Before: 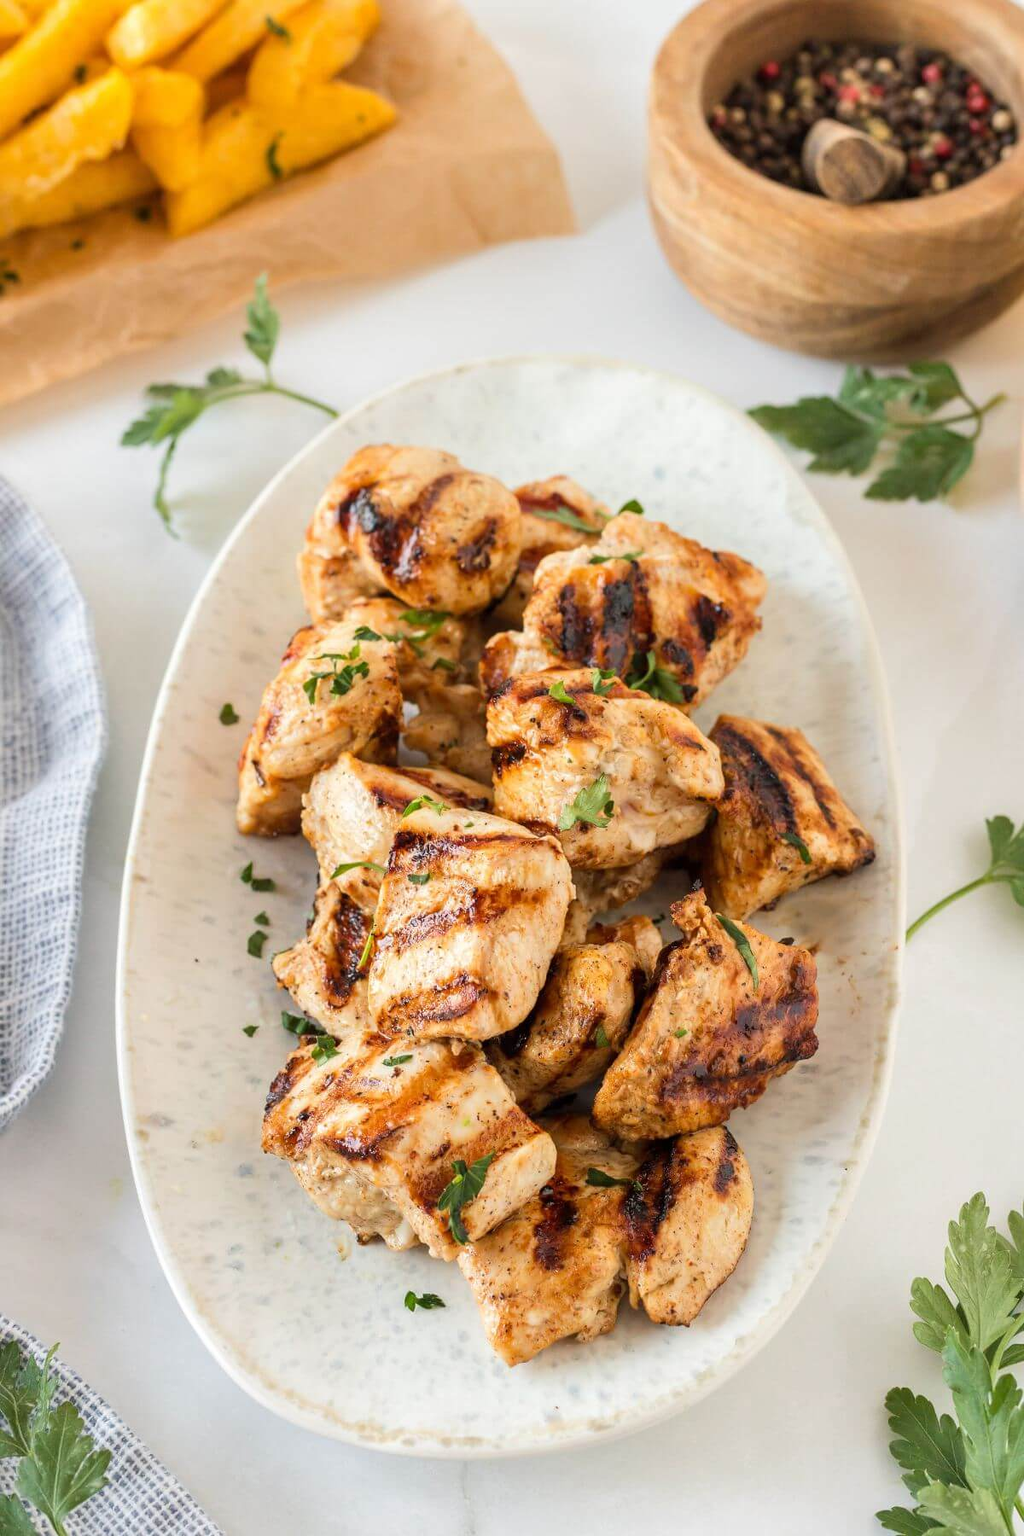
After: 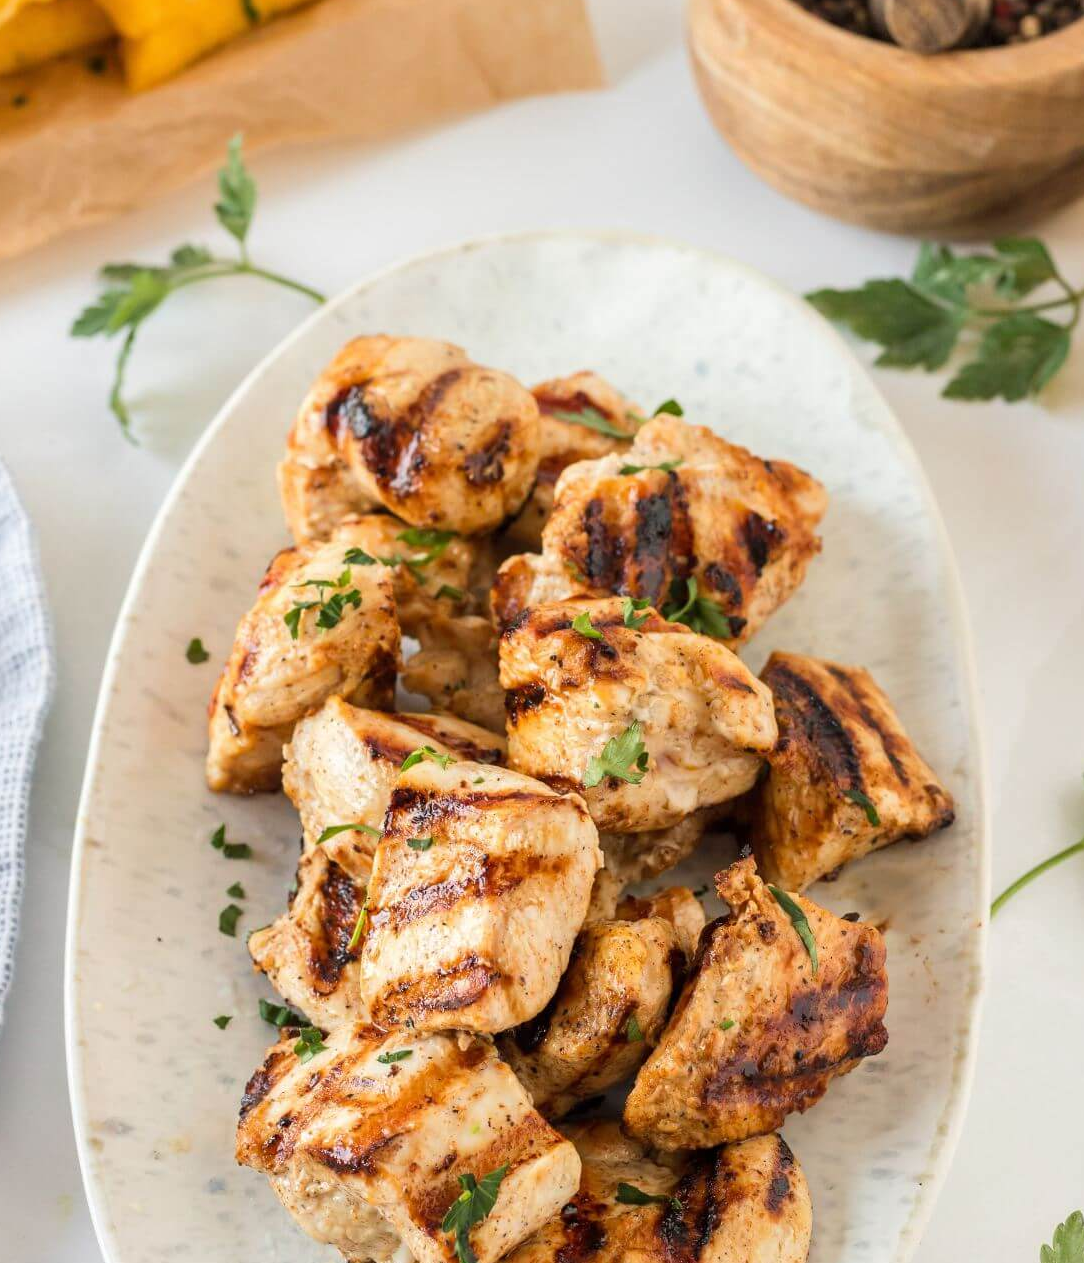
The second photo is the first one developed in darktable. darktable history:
crop: left 5.945%, top 10.341%, right 3.695%, bottom 19.456%
